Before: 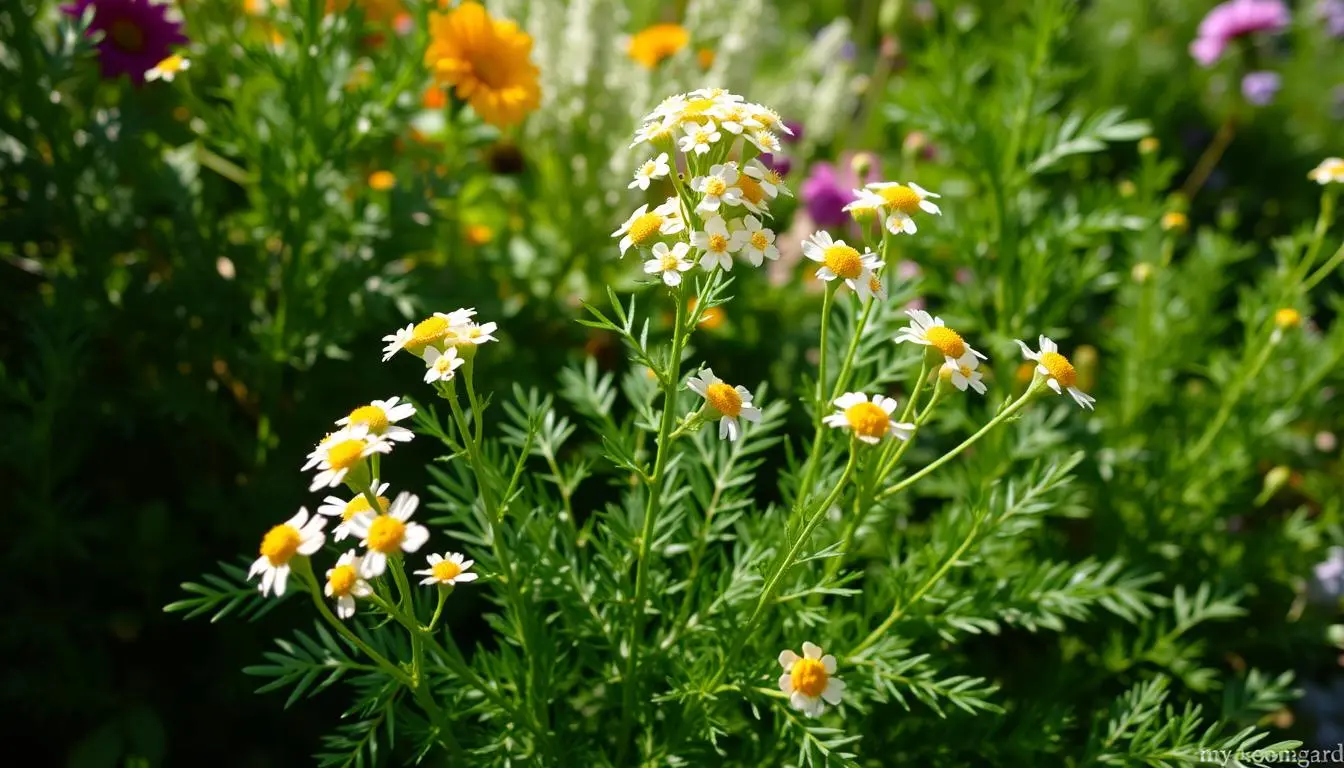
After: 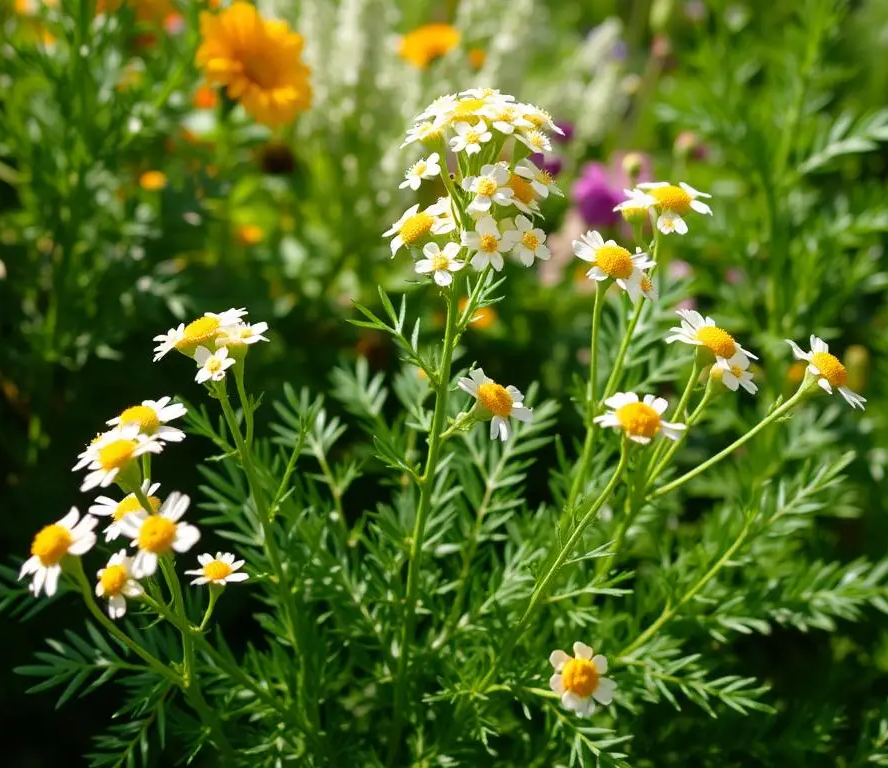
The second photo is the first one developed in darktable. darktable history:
crop: left 17.042%, right 16.884%
